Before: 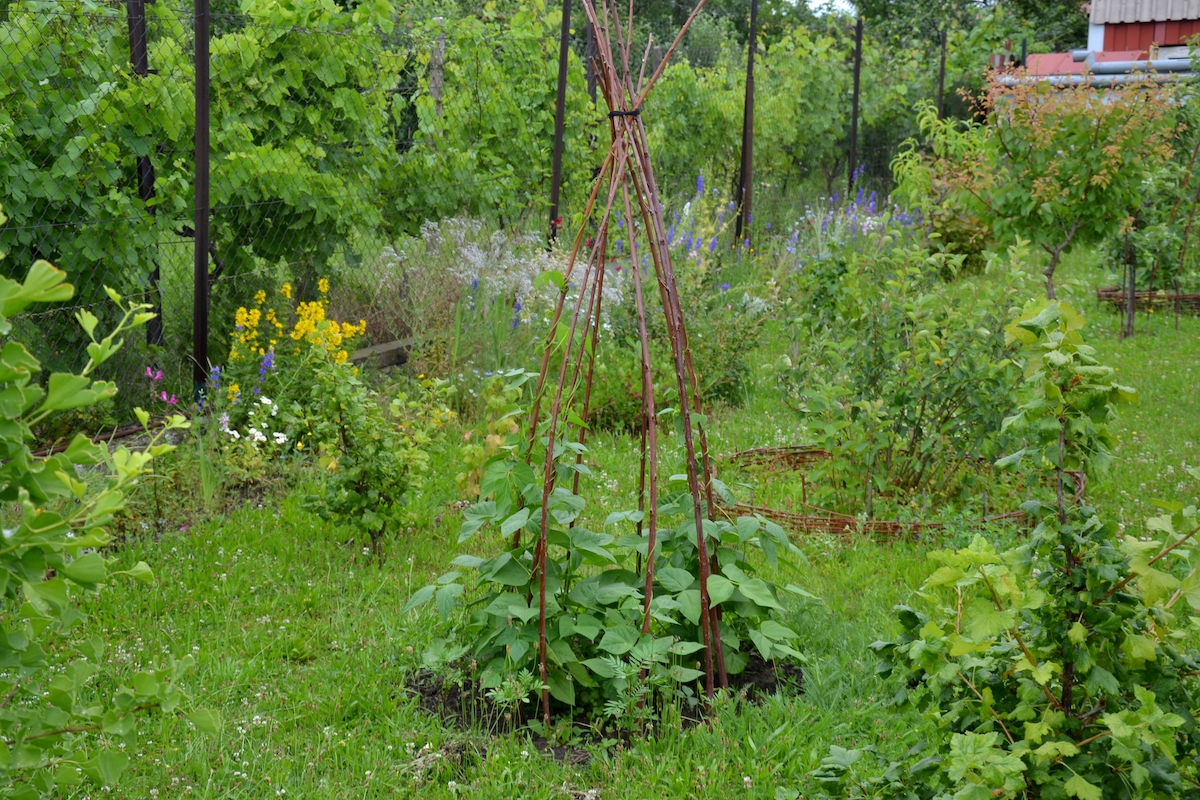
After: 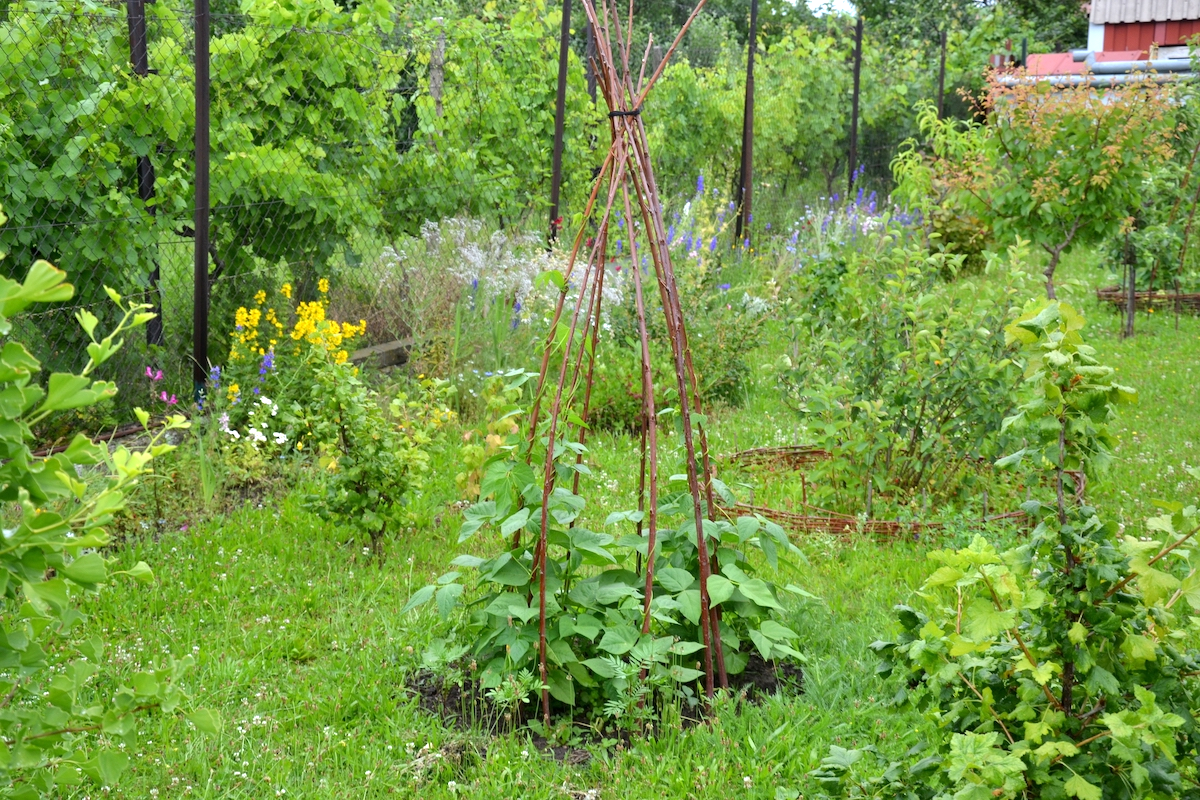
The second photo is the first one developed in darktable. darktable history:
exposure: exposure 0.658 EV, compensate highlight preservation false
